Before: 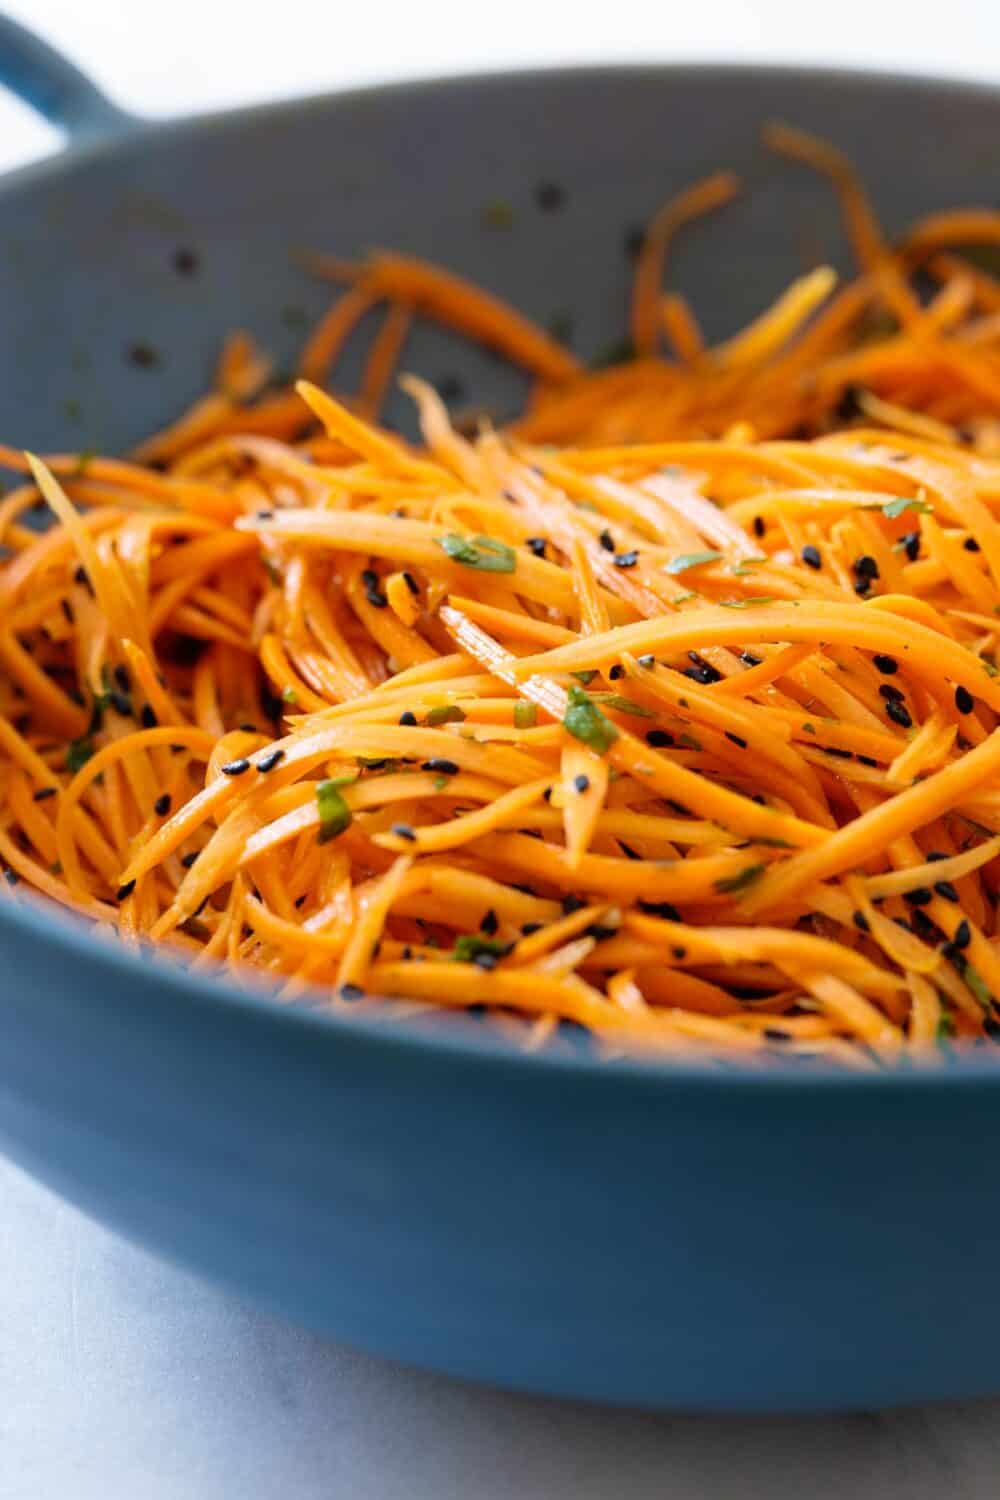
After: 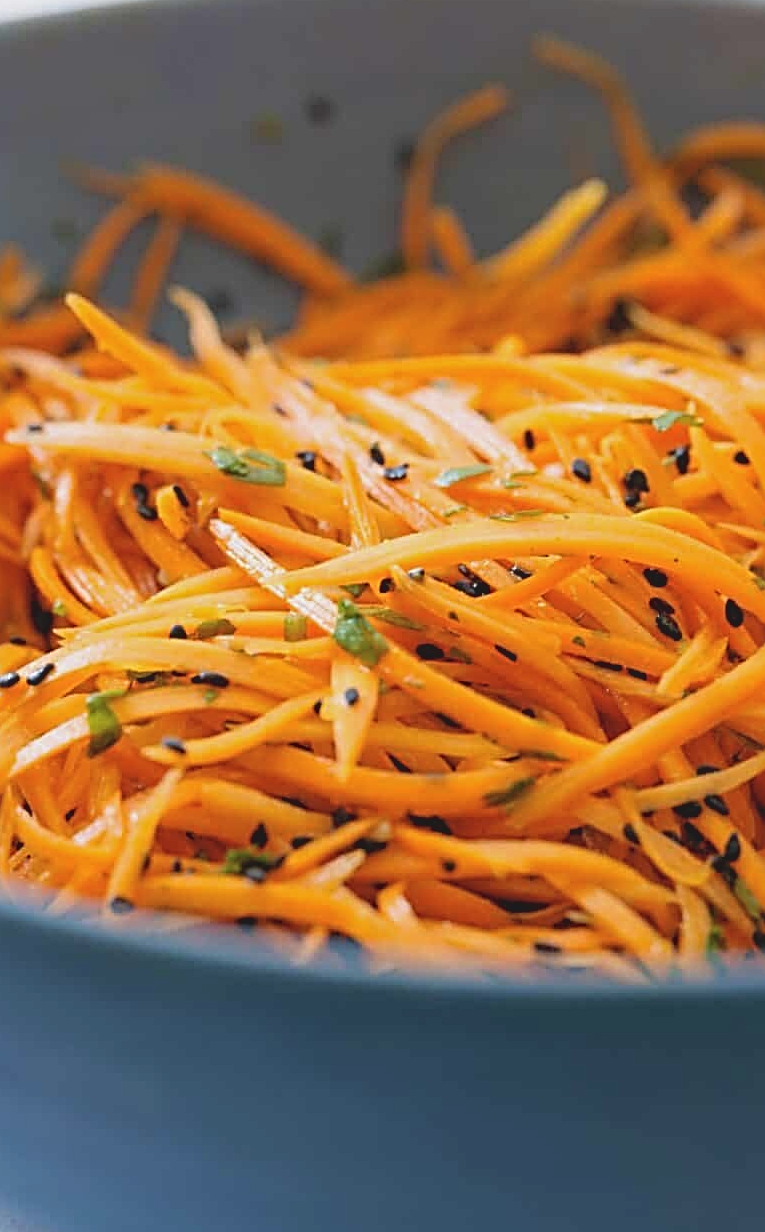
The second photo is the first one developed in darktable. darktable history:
crop: left 23.095%, top 5.827%, bottom 11.854%
contrast brightness saturation: contrast -0.15, brightness 0.05, saturation -0.12
sharpen: radius 3.025, amount 0.757
vibrance: on, module defaults
